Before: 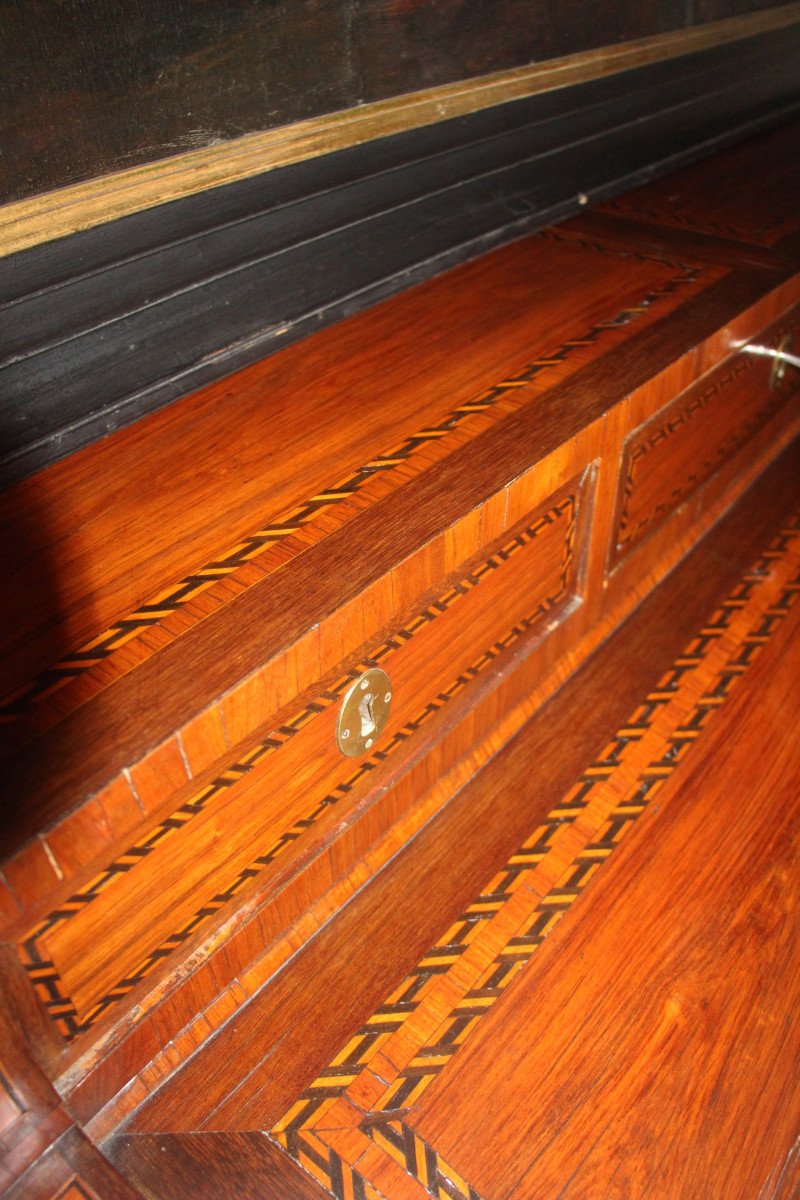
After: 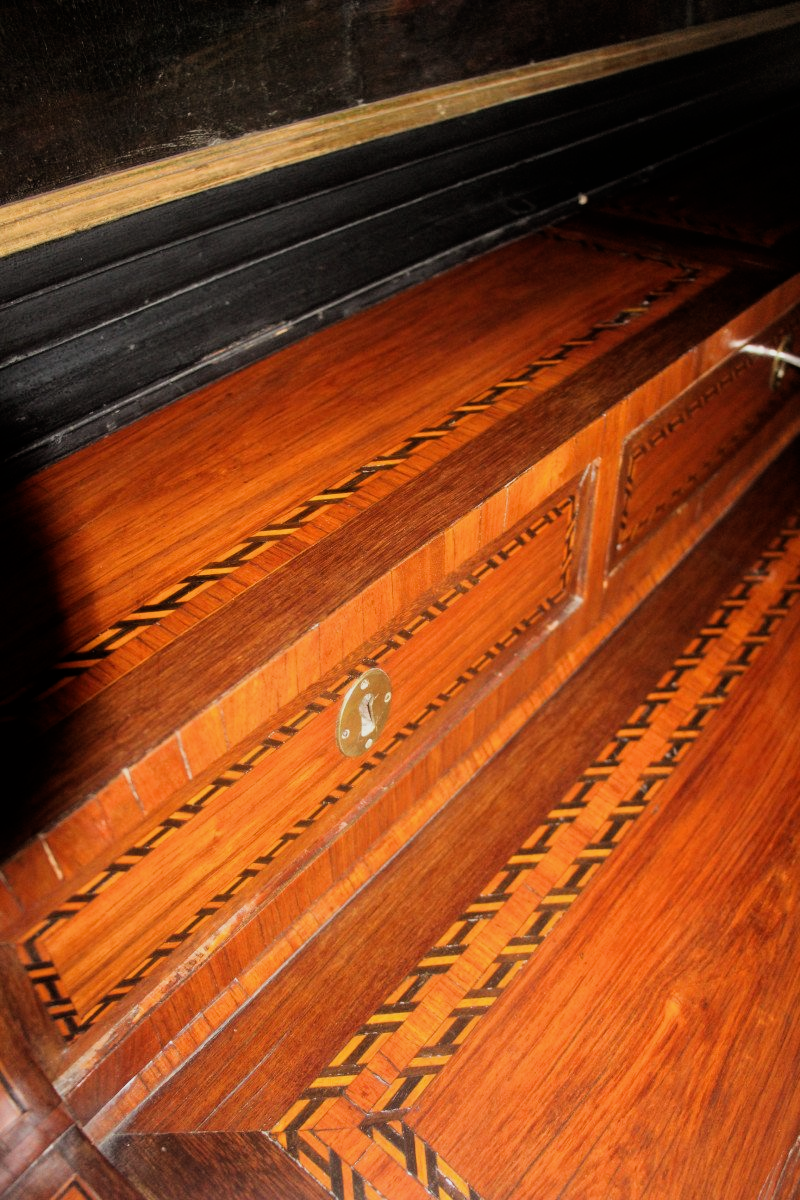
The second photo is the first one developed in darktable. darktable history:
filmic rgb: black relative exposure -5.11 EV, white relative exposure 3.56 EV, hardness 3.18, contrast 1.186, highlights saturation mix -49.68%
